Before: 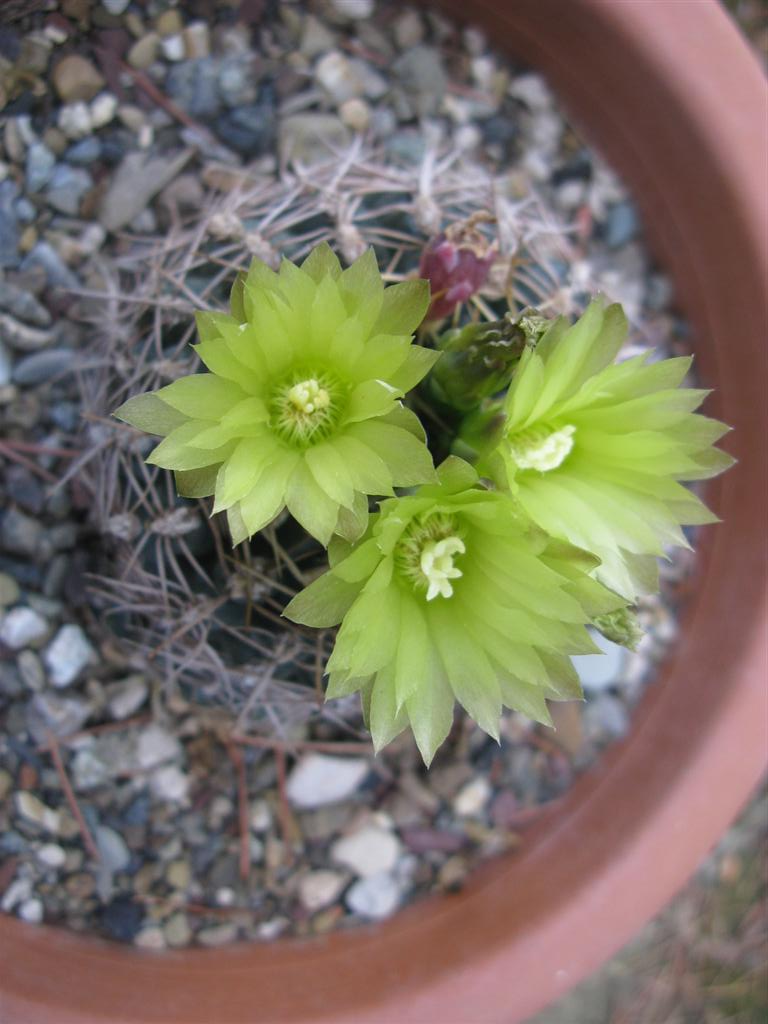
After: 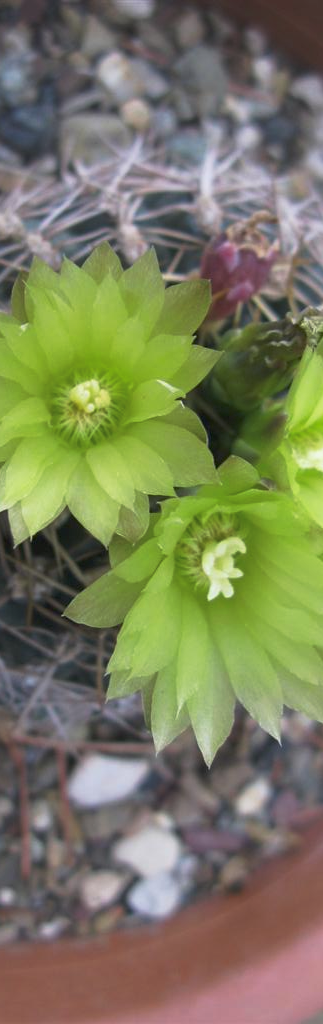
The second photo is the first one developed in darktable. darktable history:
tone curve: curves: ch0 [(0, 0) (0.003, 0.013) (0.011, 0.02) (0.025, 0.037) (0.044, 0.068) (0.069, 0.108) (0.1, 0.138) (0.136, 0.168) (0.177, 0.203) (0.224, 0.241) (0.277, 0.281) (0.335, 0.328) (0.399, 0.382) (0.468, 0.448) (0.543, 0.519) (0.623, 0.603) (0.709, 0.705) (0.801, 0.808) (0.898, 0.903) (1, 1)], preserve colors none
crop: left 28.583%, right 29.231%
